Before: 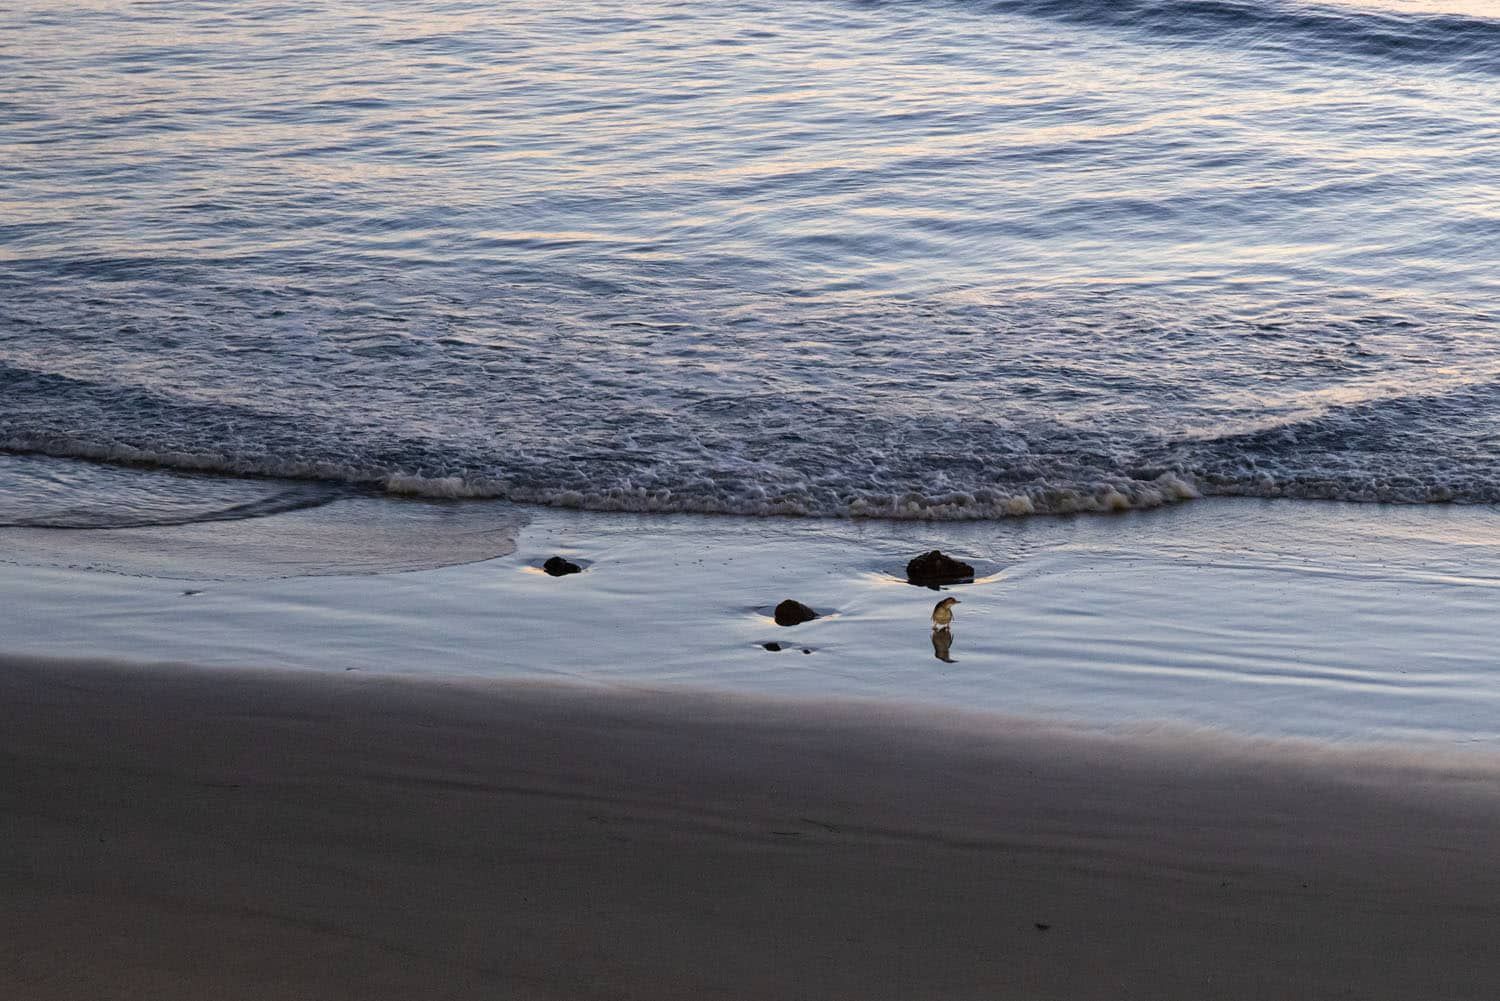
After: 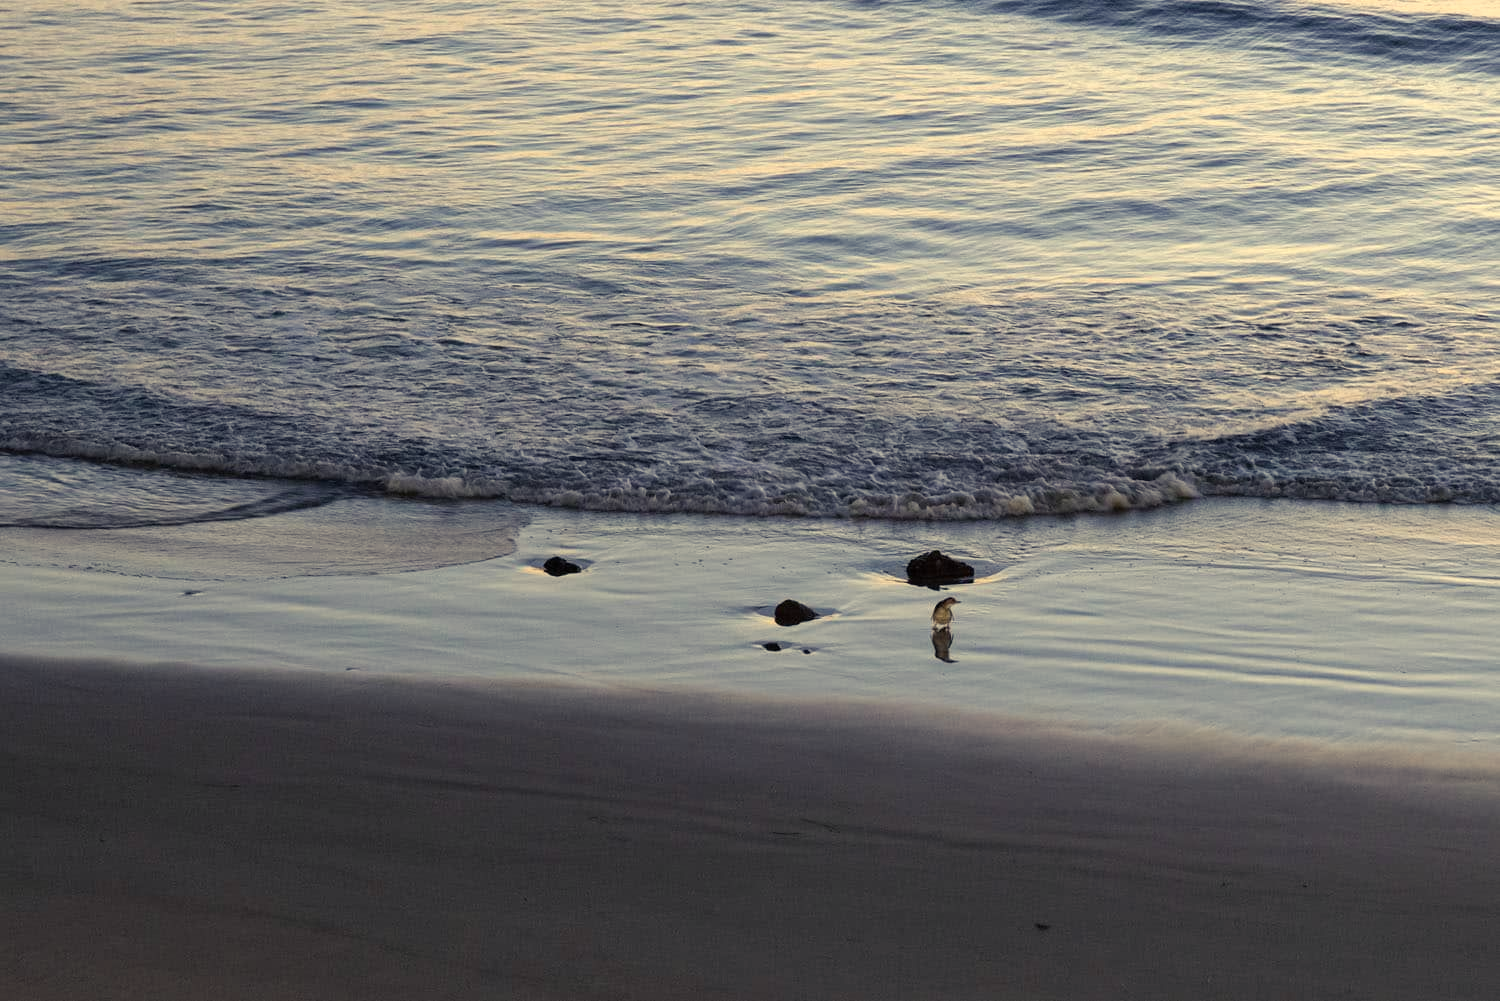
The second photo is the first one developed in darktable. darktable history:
color balance rgb: shadows lift › chroma 2%, shadows lift › hue 263°, highlights gain › chroma 8%, highlights gain › hue 84°, linear chroma grading › global chroma -15%, saturation formula JzAzBz (2021)
